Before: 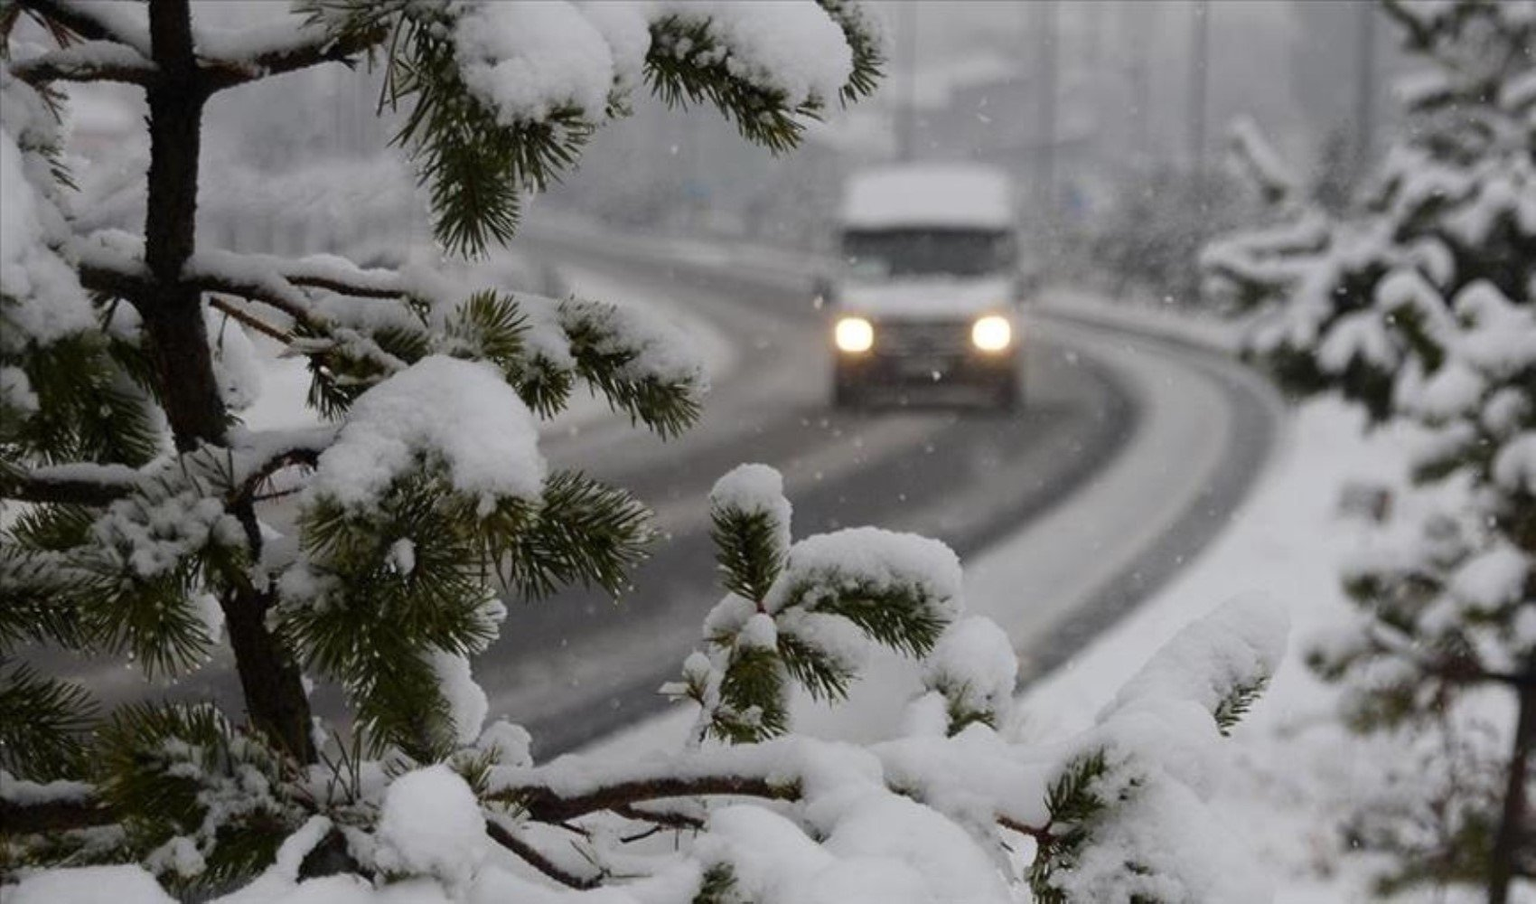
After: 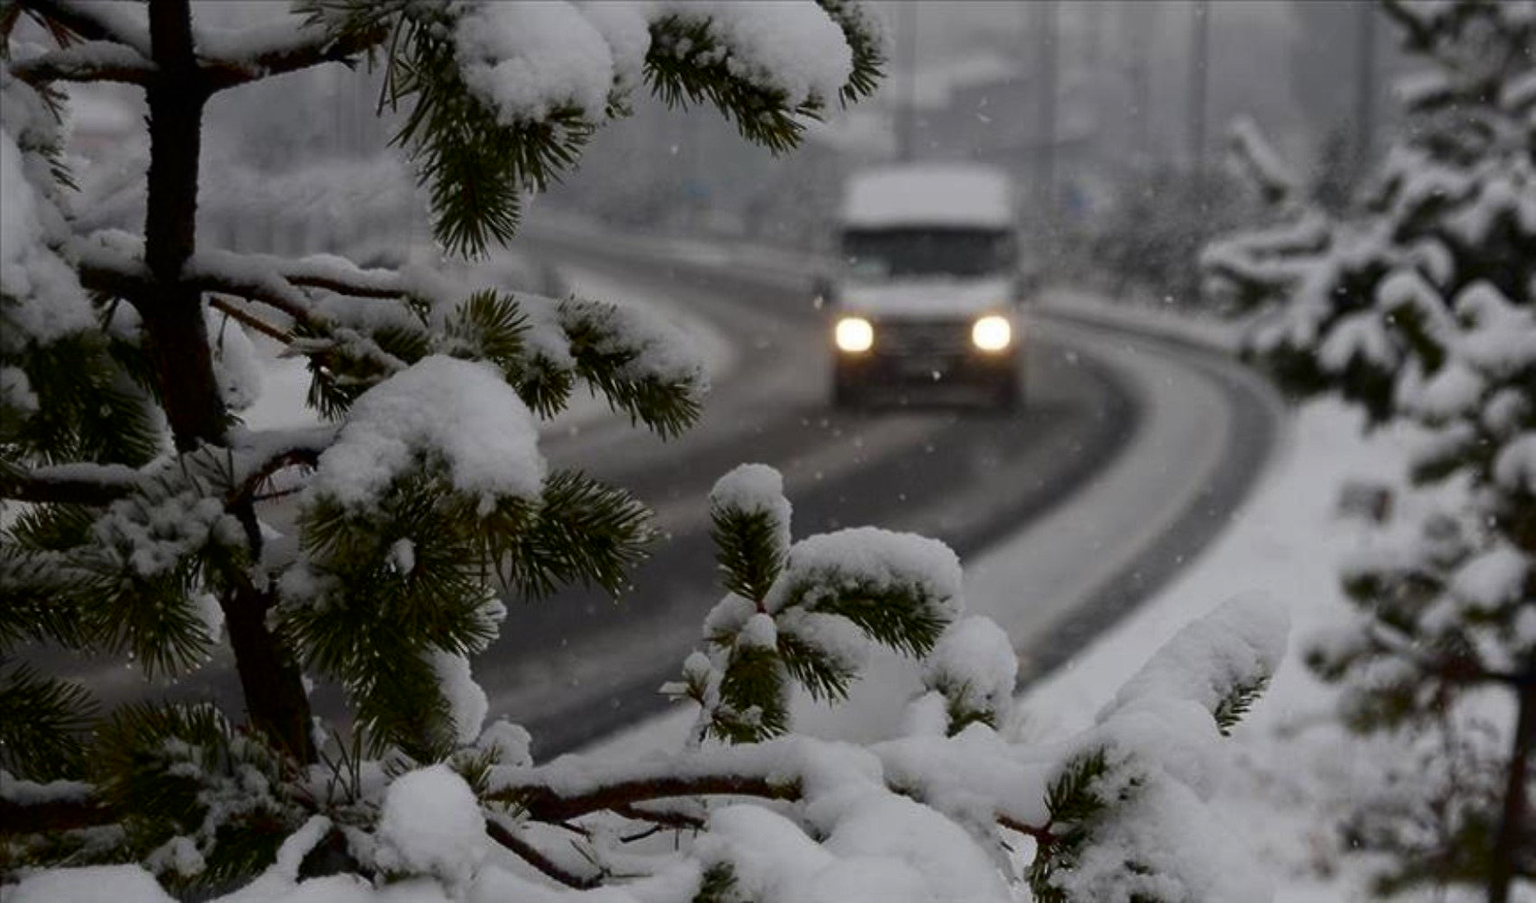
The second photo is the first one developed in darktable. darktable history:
contrast brightness saturation: brightness -0.22, saturation 0.077
base curve: curves: ch0 [(0, 0) (0.297, 0.298) (1, 1)]
